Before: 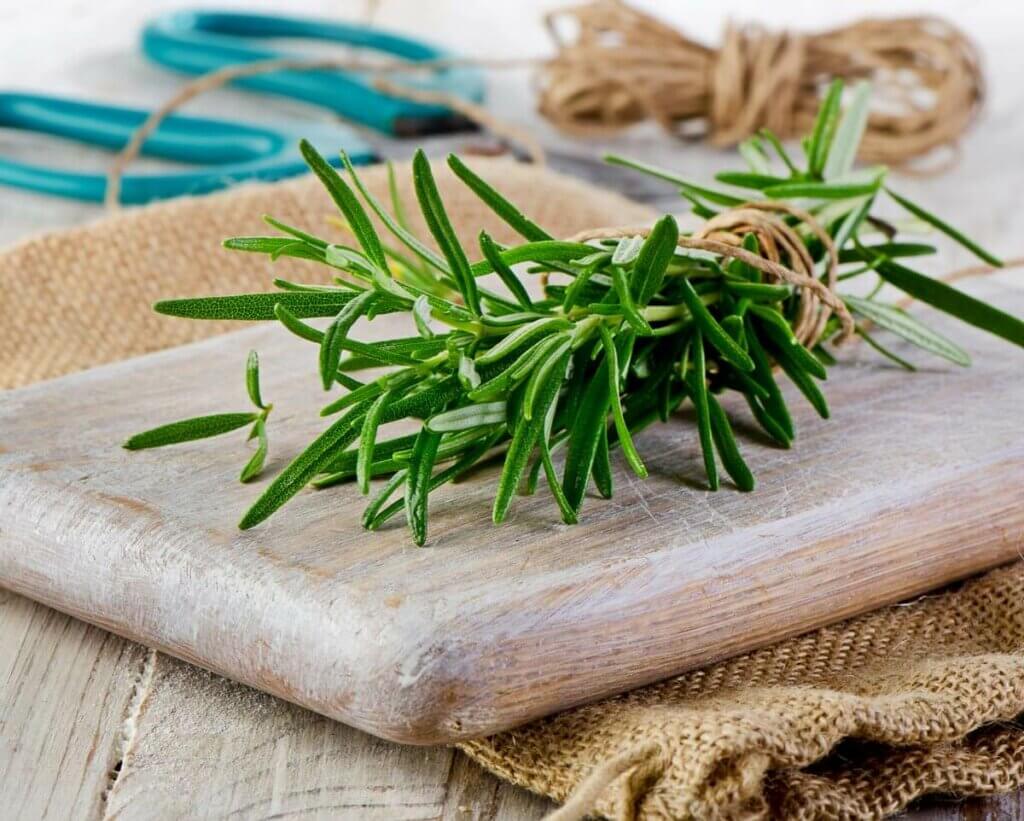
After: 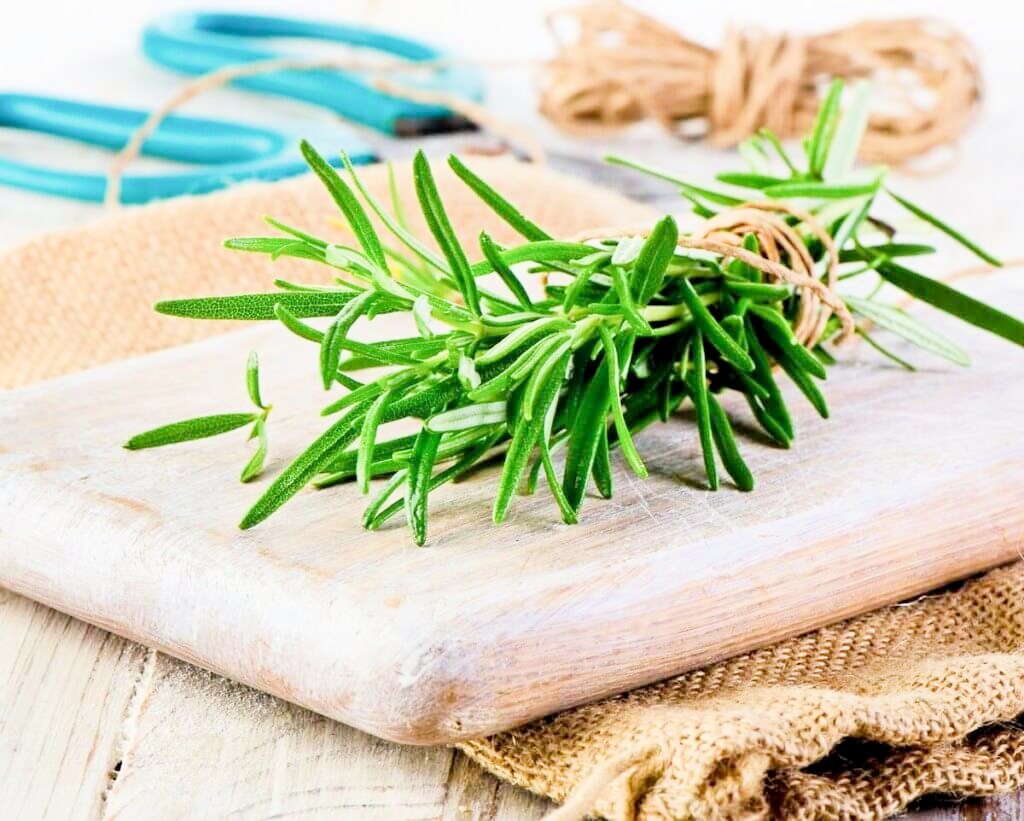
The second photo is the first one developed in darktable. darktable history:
exposure: black level correction 0.001, exposure 1.812 EV, compensate exposure bias true, compensate highlight preservation false
filmic rgb: black relative exposure -7.65 EV, white relative exposure 4.56 EV, hardness 3.61, contrast 1.058
